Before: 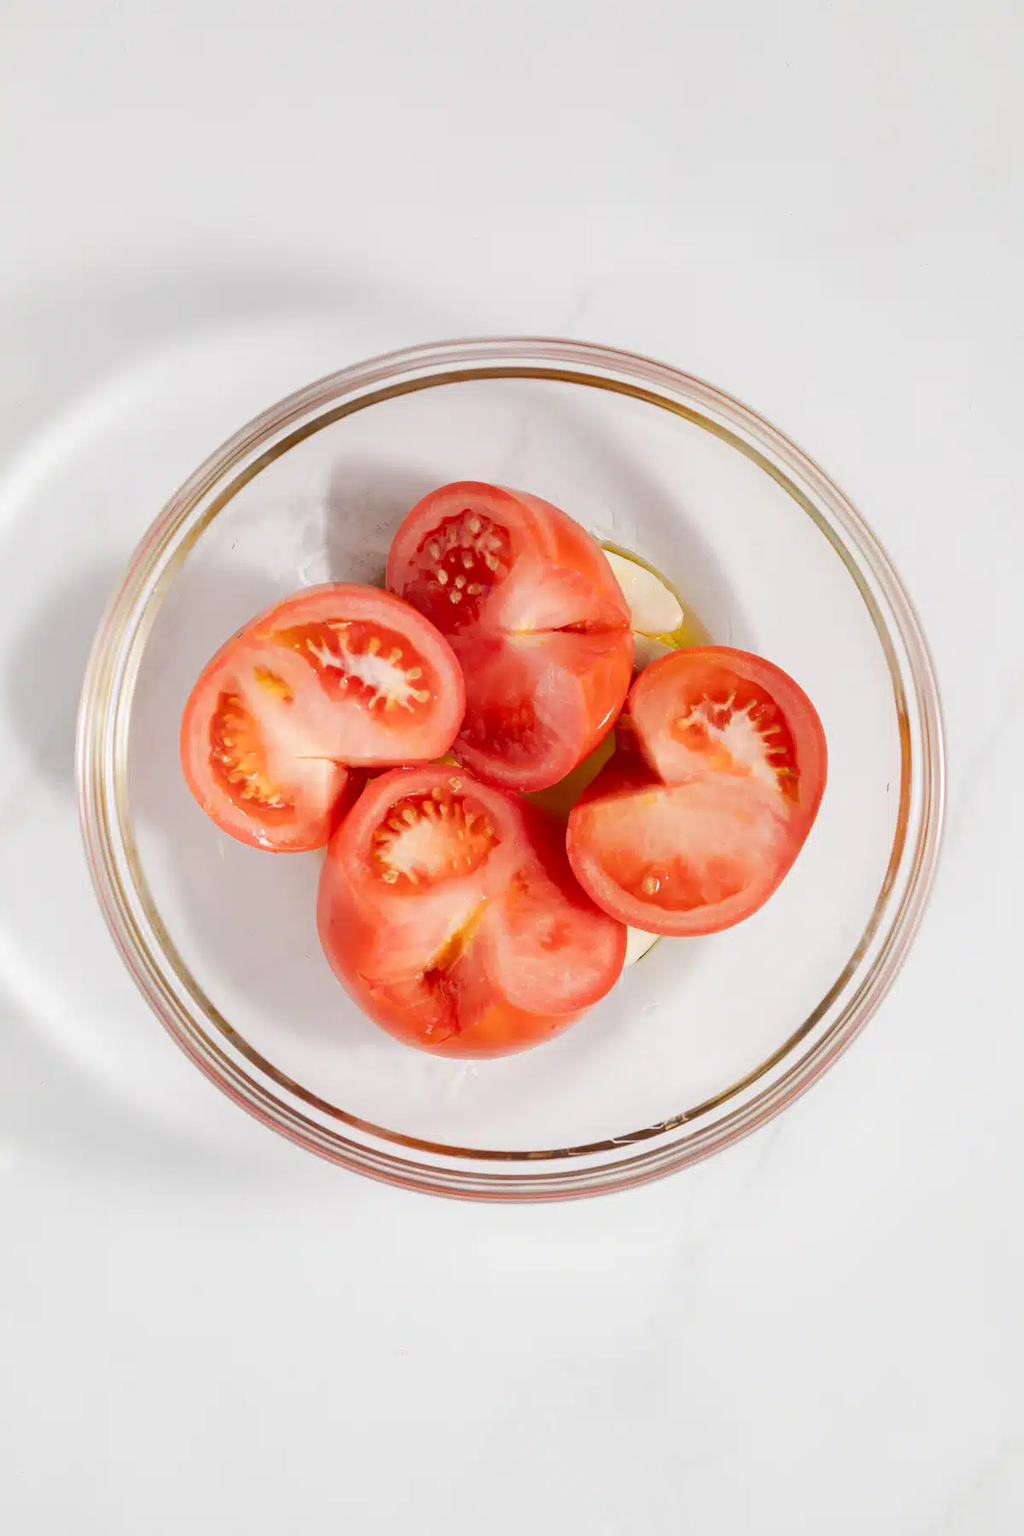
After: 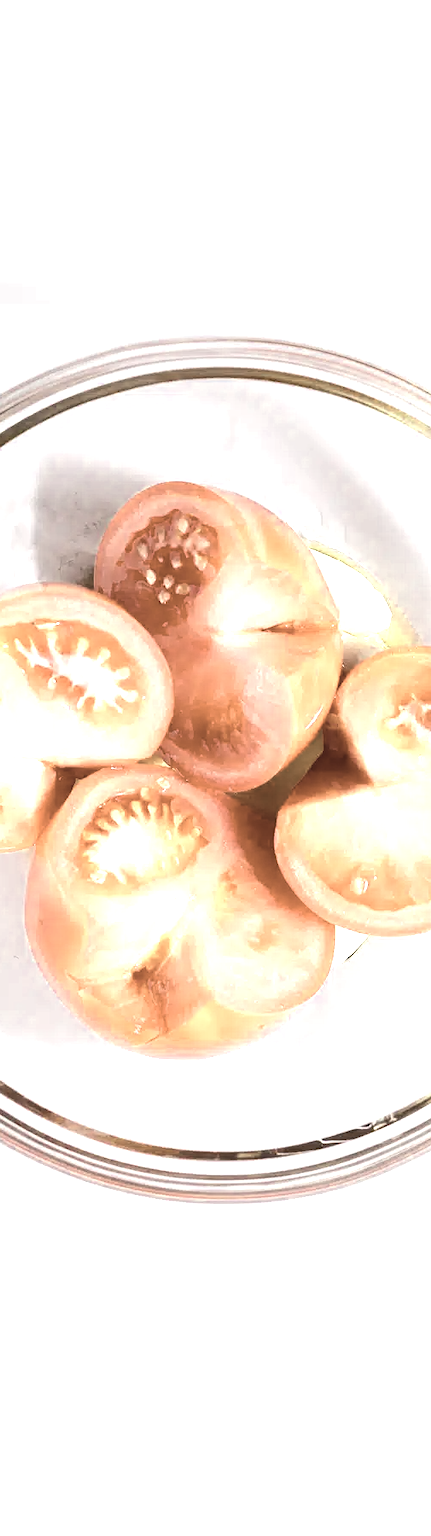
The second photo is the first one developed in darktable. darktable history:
crop: left 28.583%, right 29.231%
tone equalizer: -8 EV -0.75 EV, -7 EV -0.7 EV, -6 EV -0.6 EV, -5 EV -0.4 EV, -3 EV 0.4 EV, -2 EV 0.6 EV, -1 EV 0.7 EV, +0 EV 0.75 EV, edges refinement/feathering 500, mask exposure compensation -1.57 EV, preserve details no
color zones: curves: ch0 [(0.25, 0.667) (0.758, 0.368)]; ch1 [(0.215, 0.245) (0.761, 0.373)]; ch2 [(0.247, 0.554) (0.761, 0.436)]
